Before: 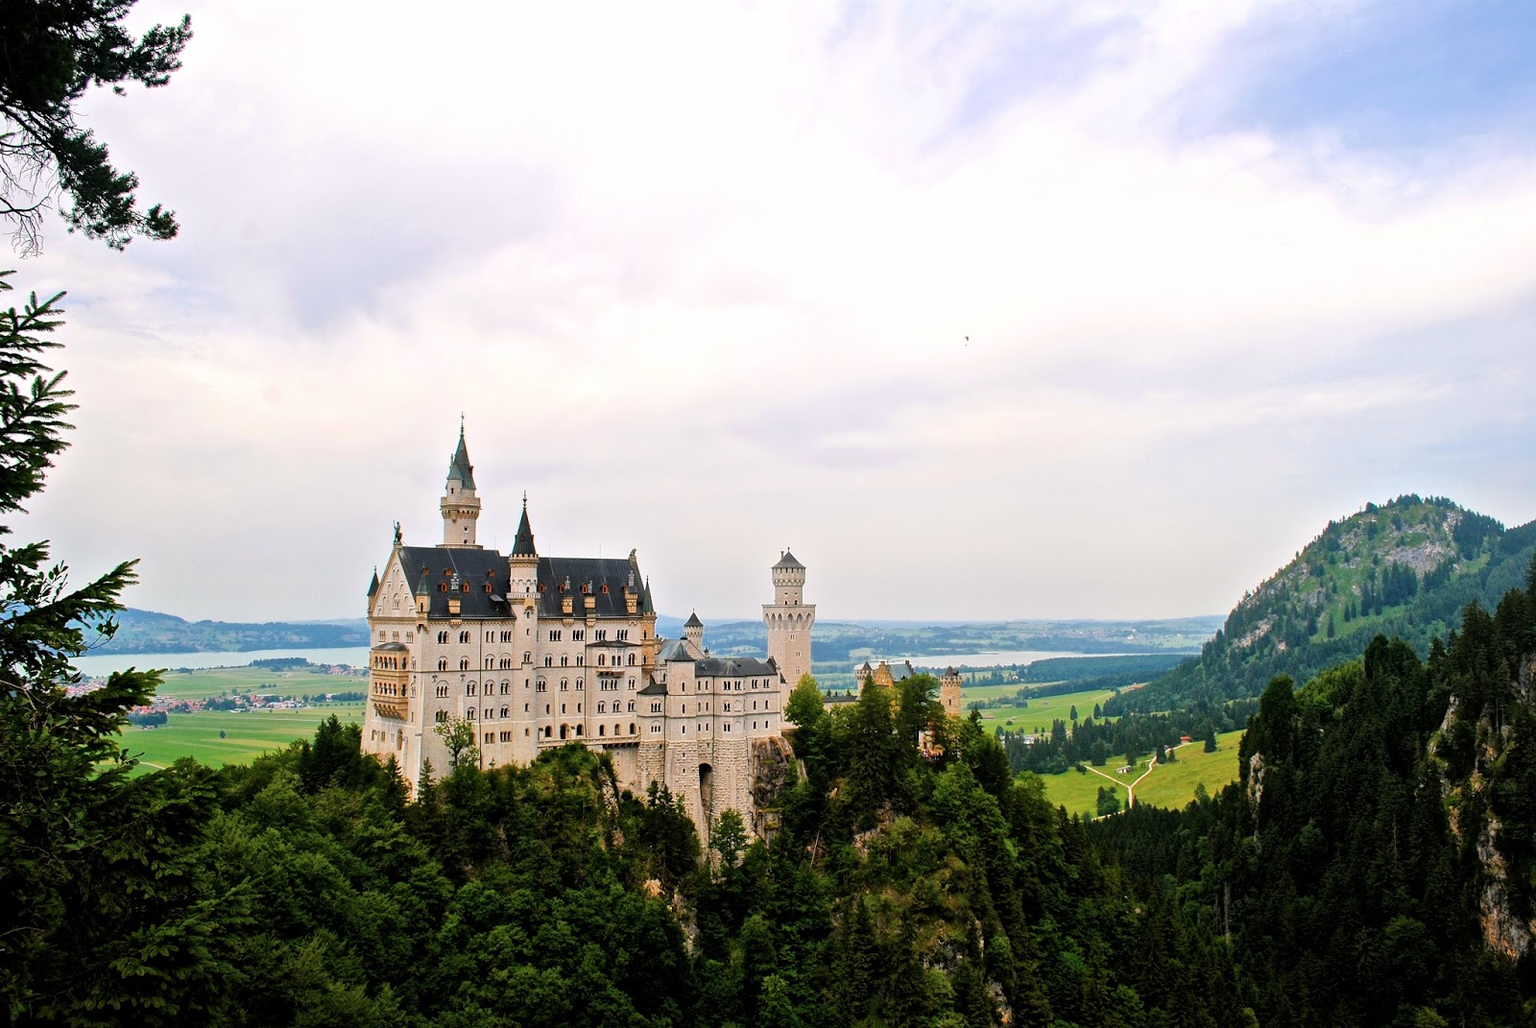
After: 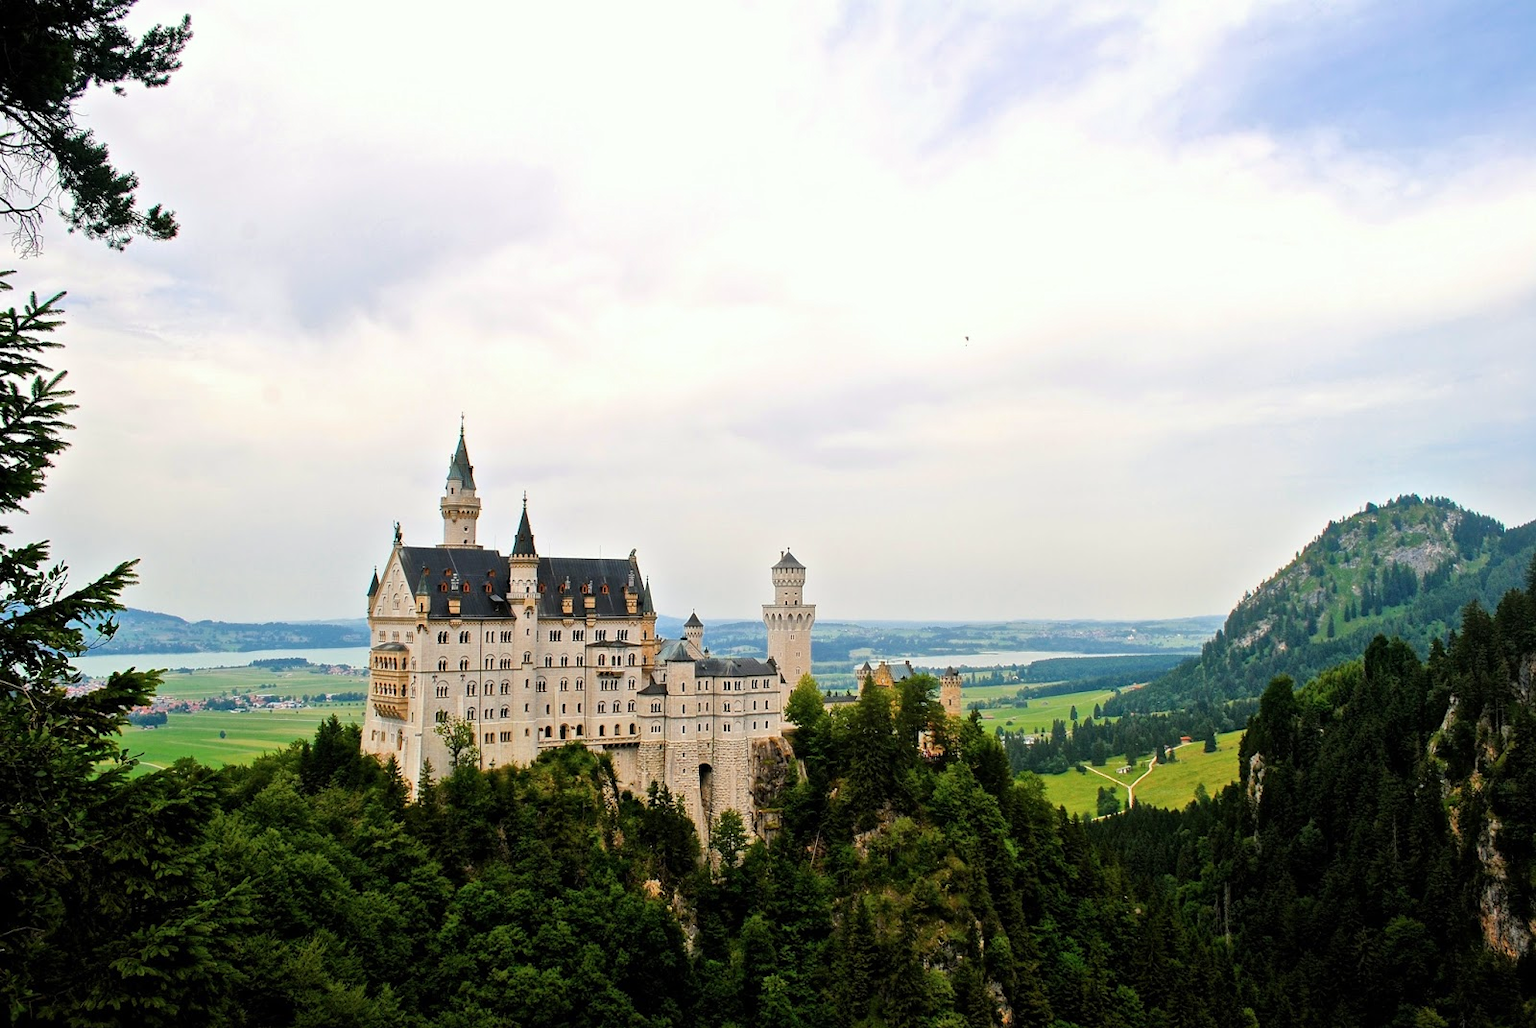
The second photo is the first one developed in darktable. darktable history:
color correction: highlights a* -2.53, highlights b* 2.34
exposure: compensate highlight preservation false
